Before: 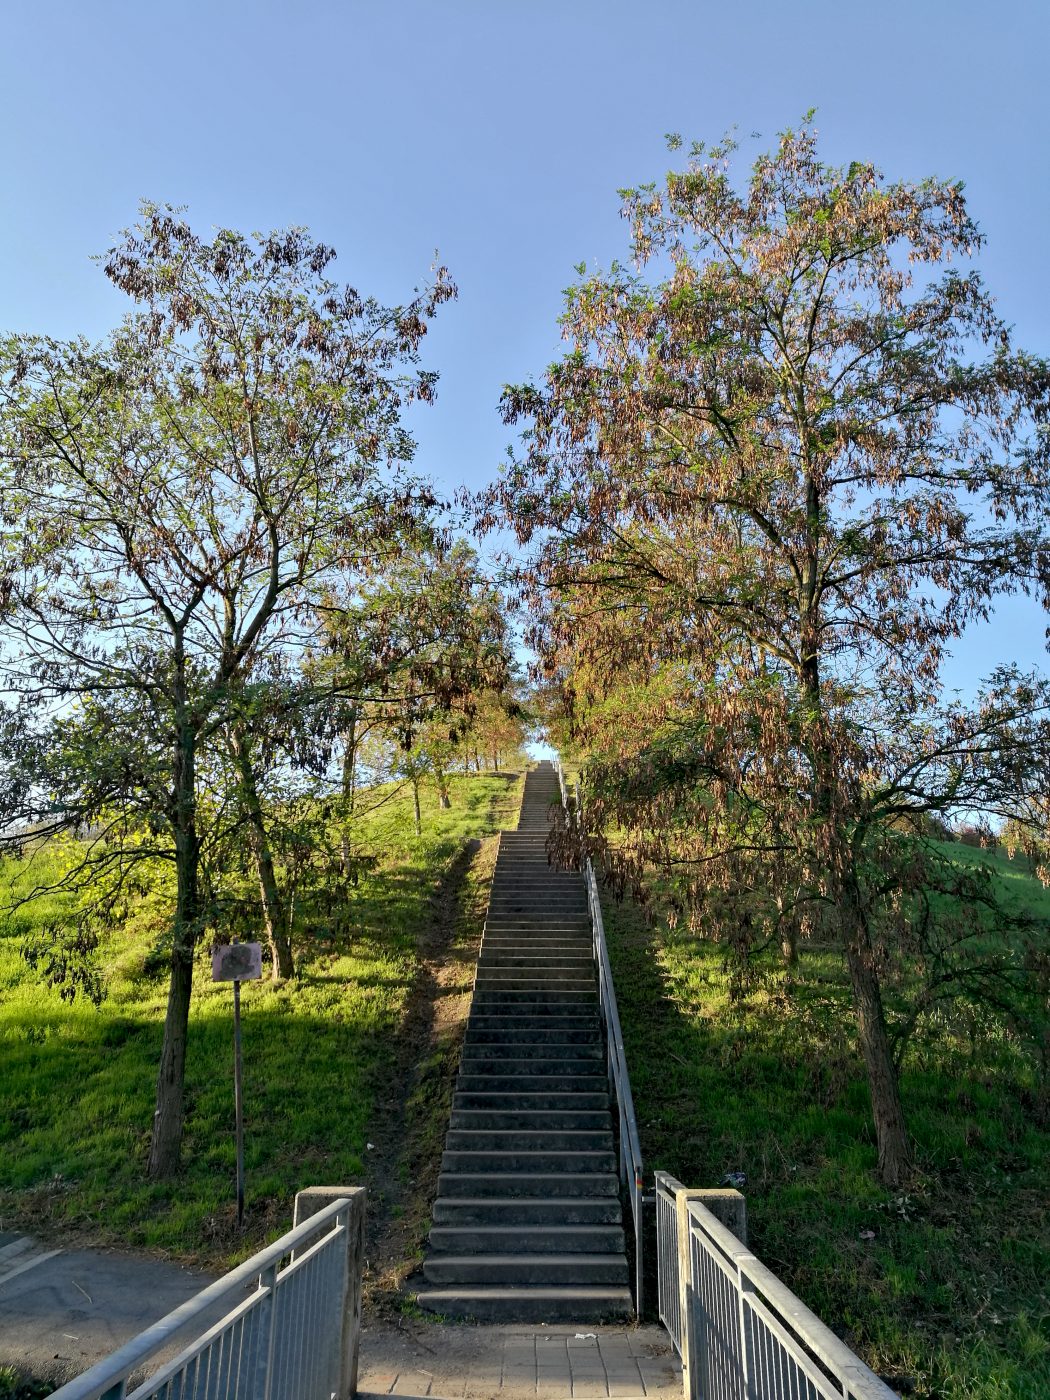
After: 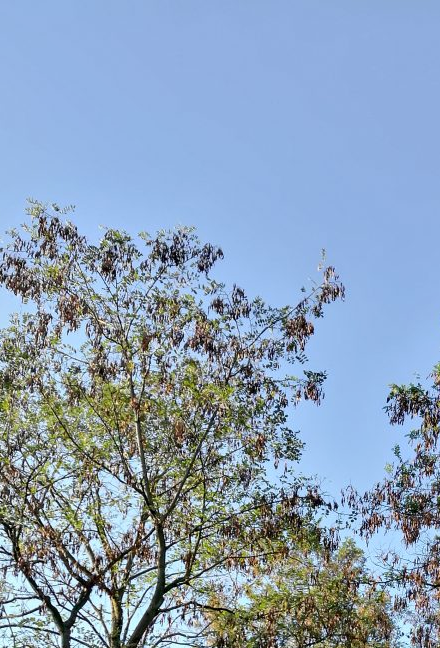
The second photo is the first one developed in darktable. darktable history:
tone equalizer: on, module defaults
crop and rotate: left 10.817%, top 0.062%, right 47.194%, bottom 53.626%
